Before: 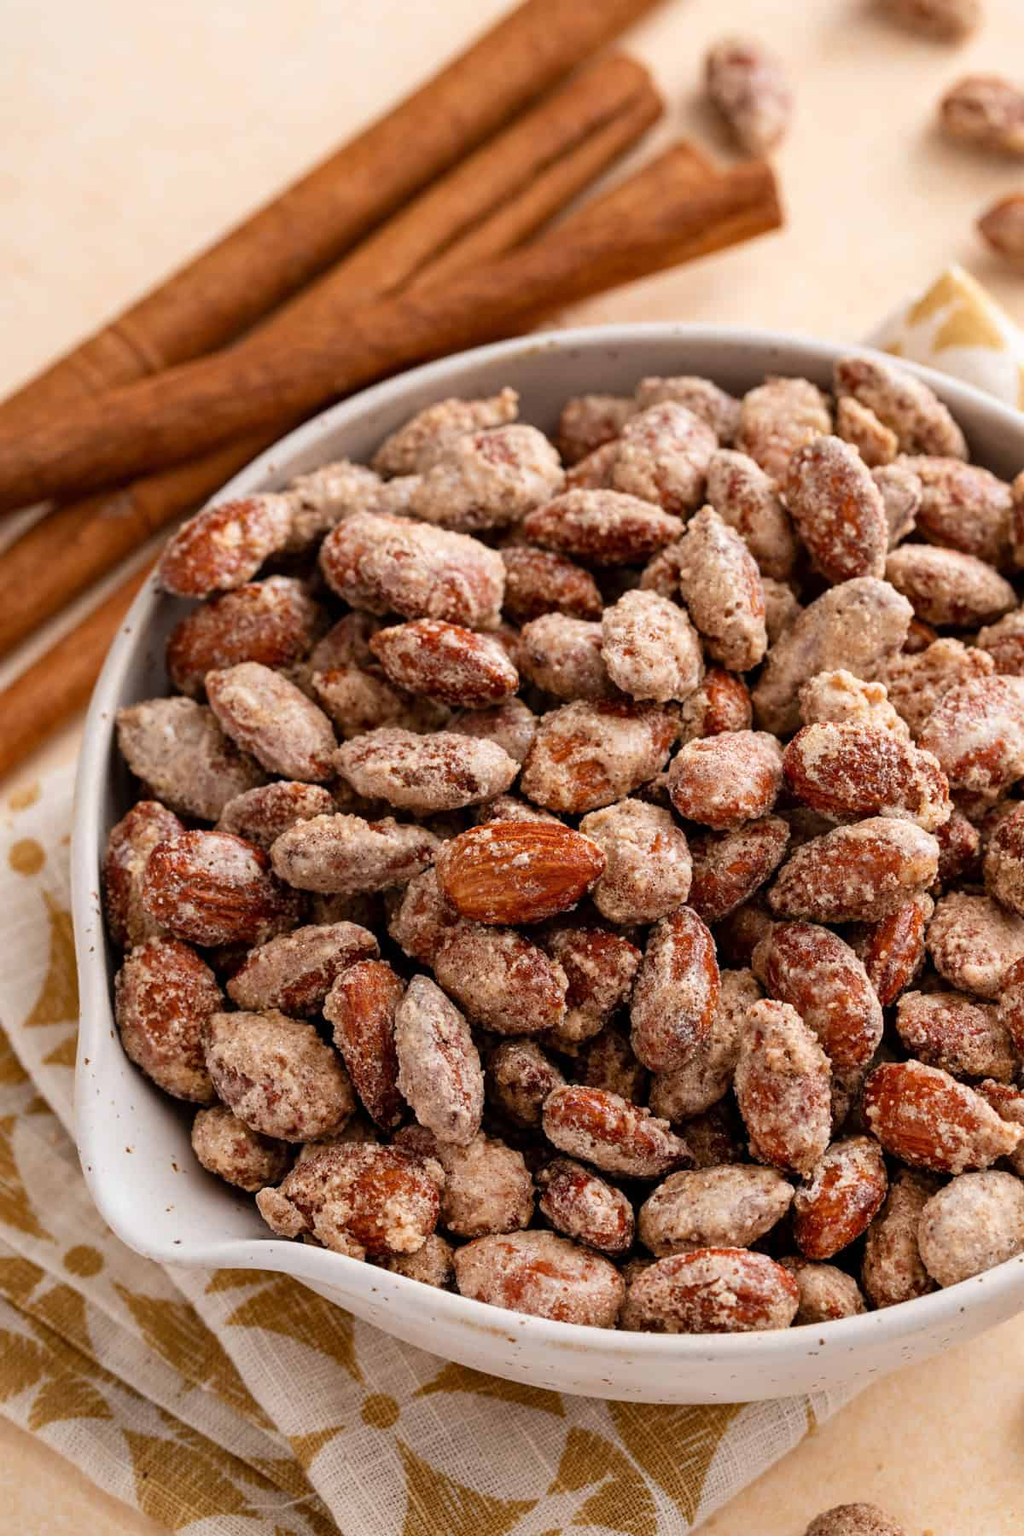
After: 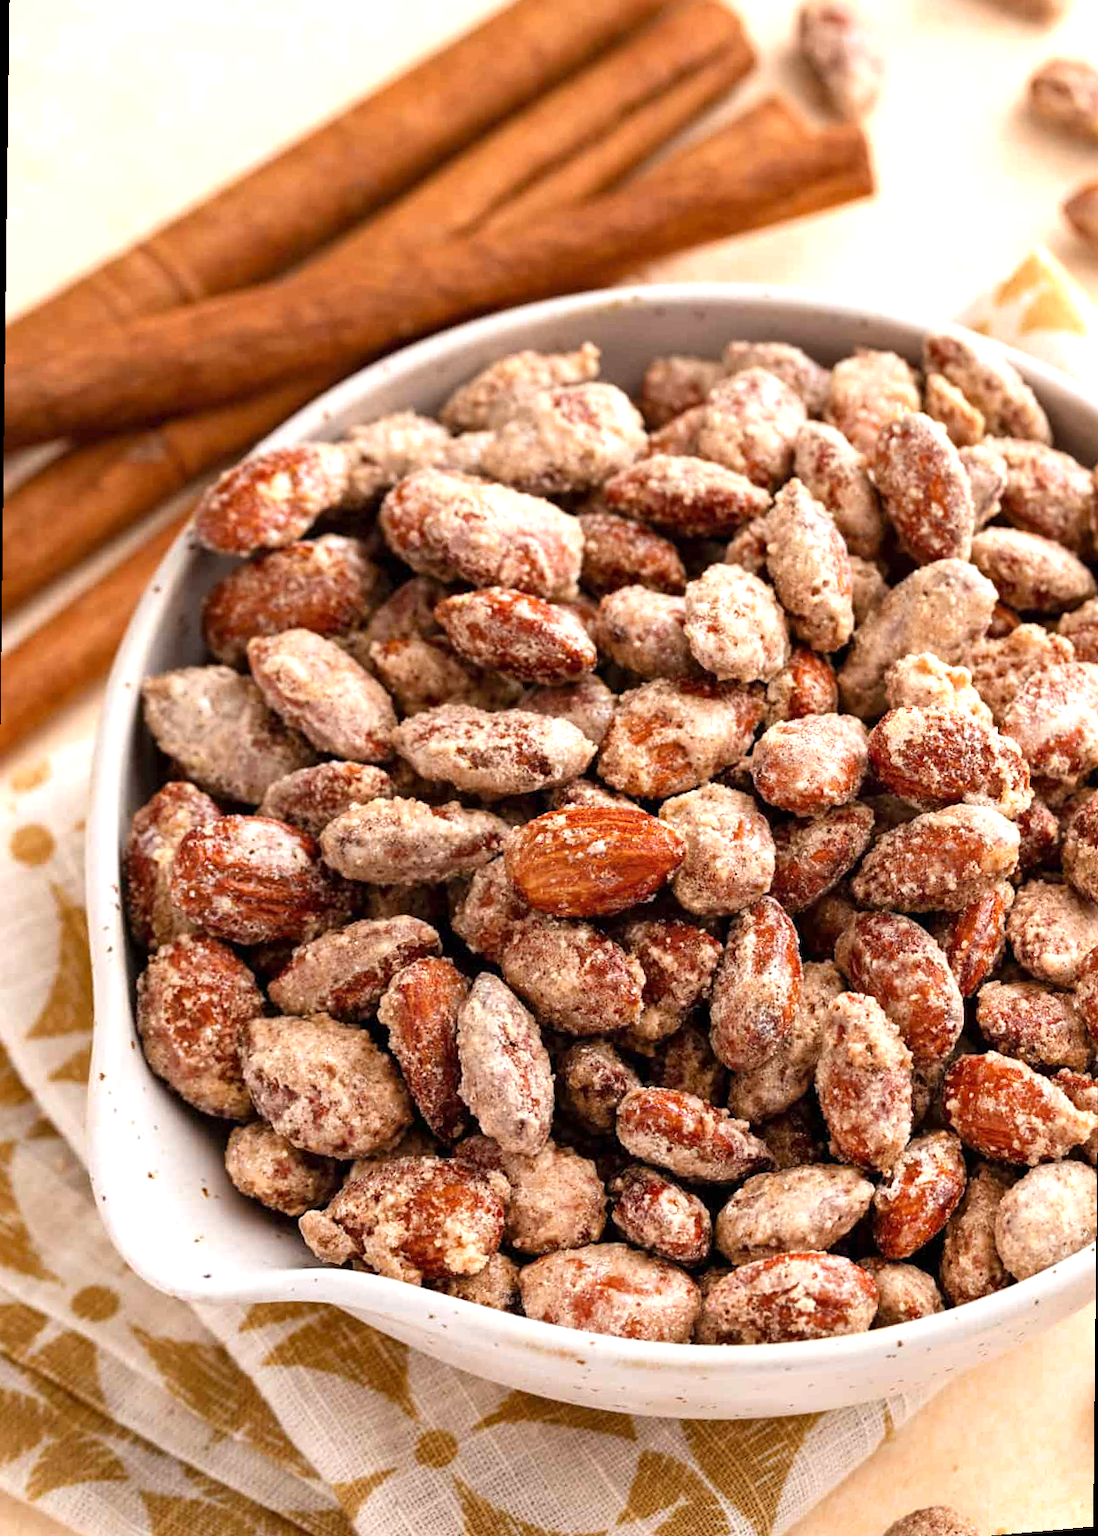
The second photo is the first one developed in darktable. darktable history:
exposure: exposure 0.669 EV, compensate highlight preservation false
rotate and perspective: rotation 0.679°, lens shift (horizontal) 0.136, crop left 0.009, crop right 0.991, crop top 0.078, crop bottom 0.95
